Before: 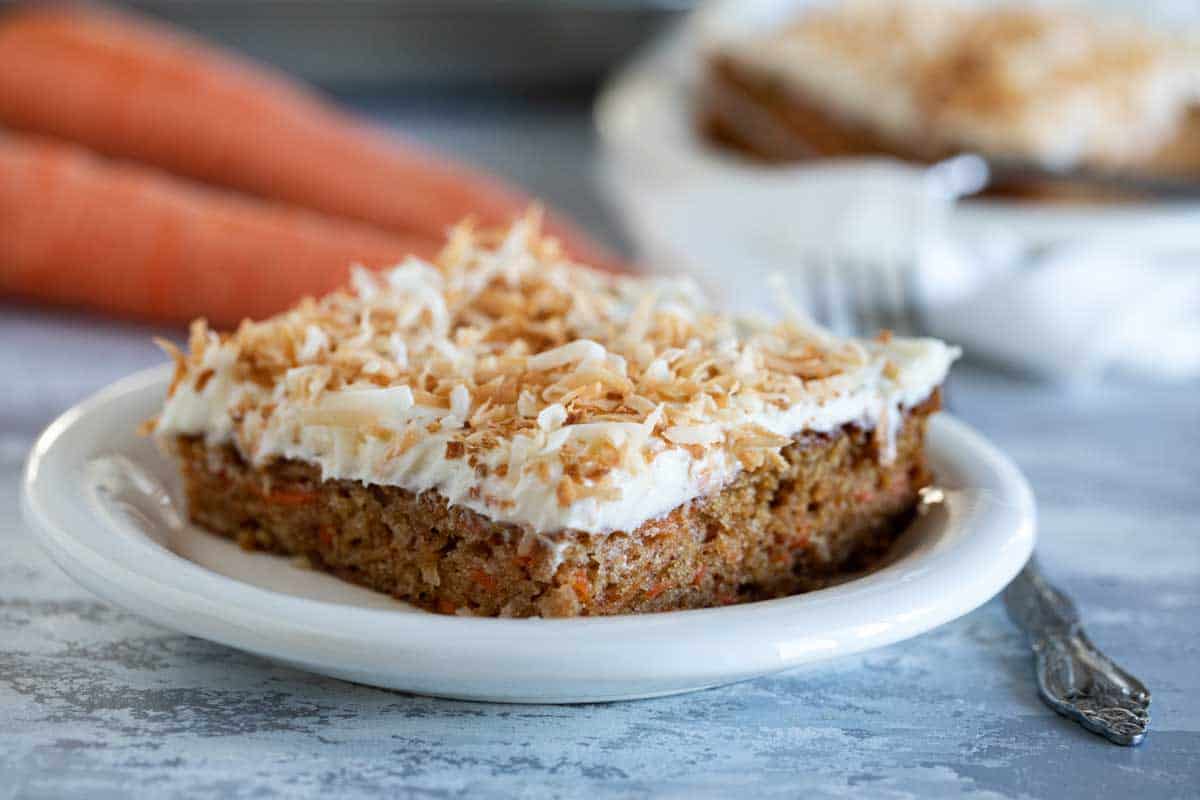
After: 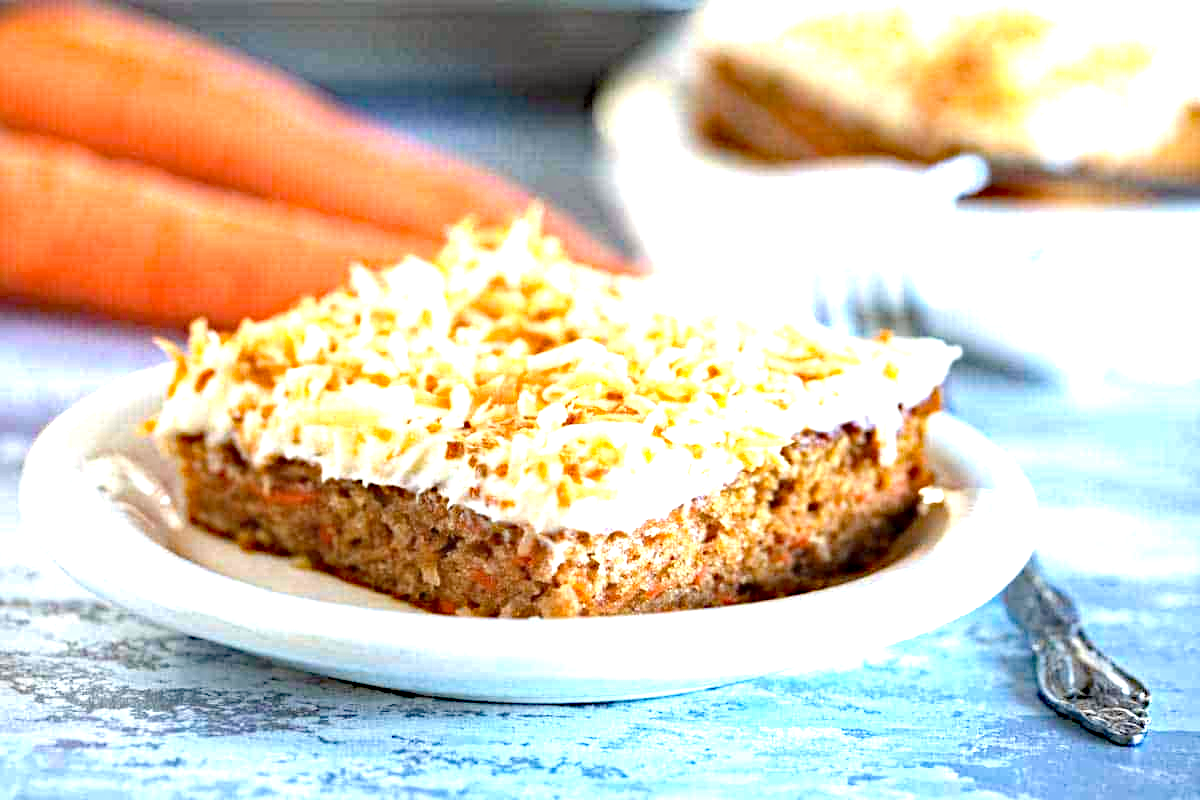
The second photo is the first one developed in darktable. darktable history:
exposure: black level correction 0, exposure 1.752 EV, compensate highlight preservation false
haze removal: strength 0.508, distance 0.434, compatibility mode true
